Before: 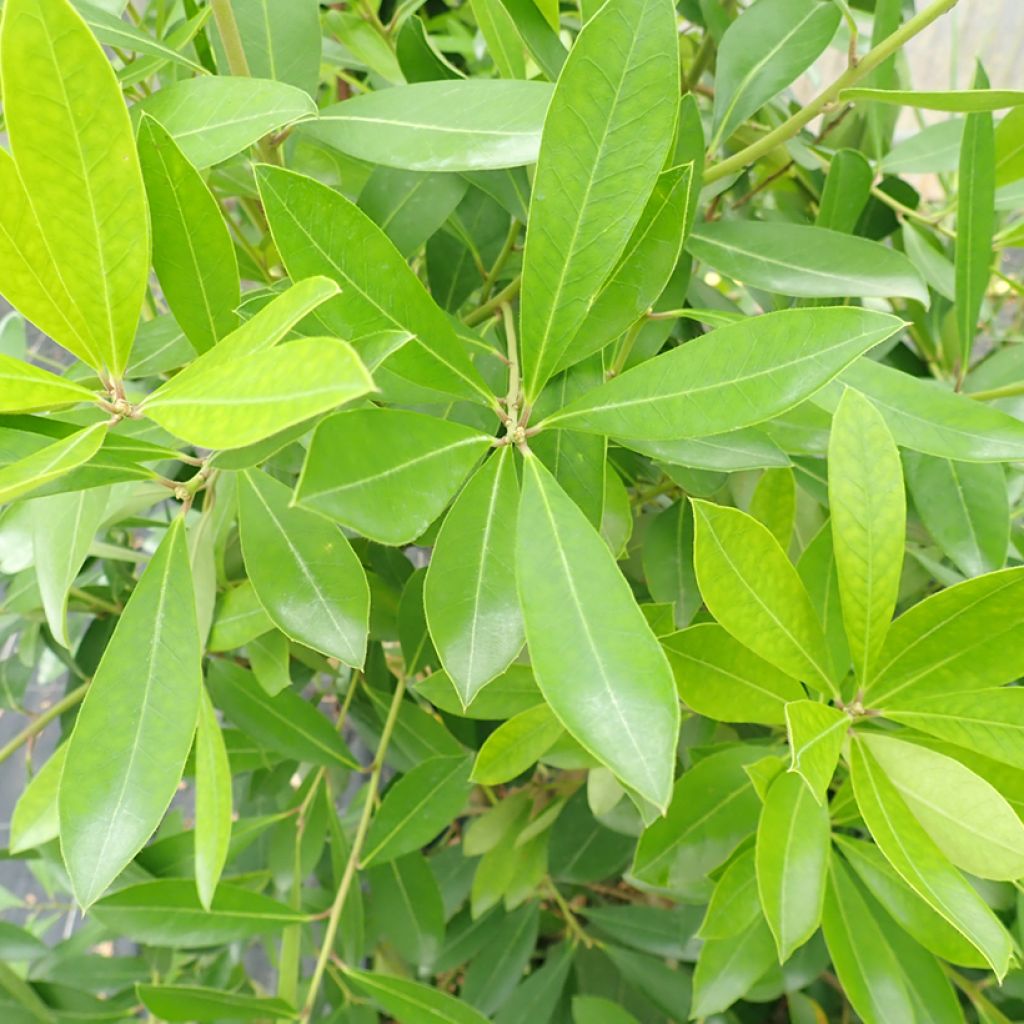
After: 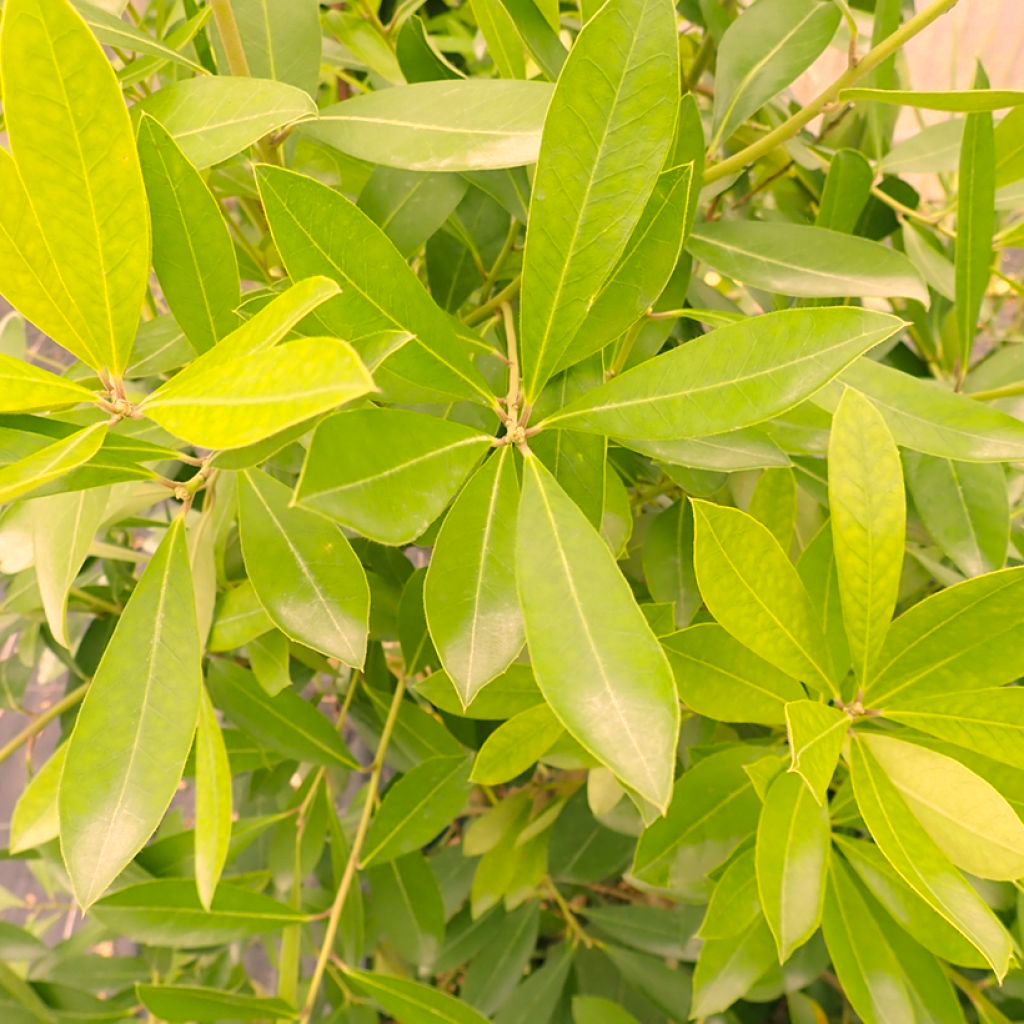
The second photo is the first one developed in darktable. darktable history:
color correction: highlights a* 20.8, highlights b* 19.92
